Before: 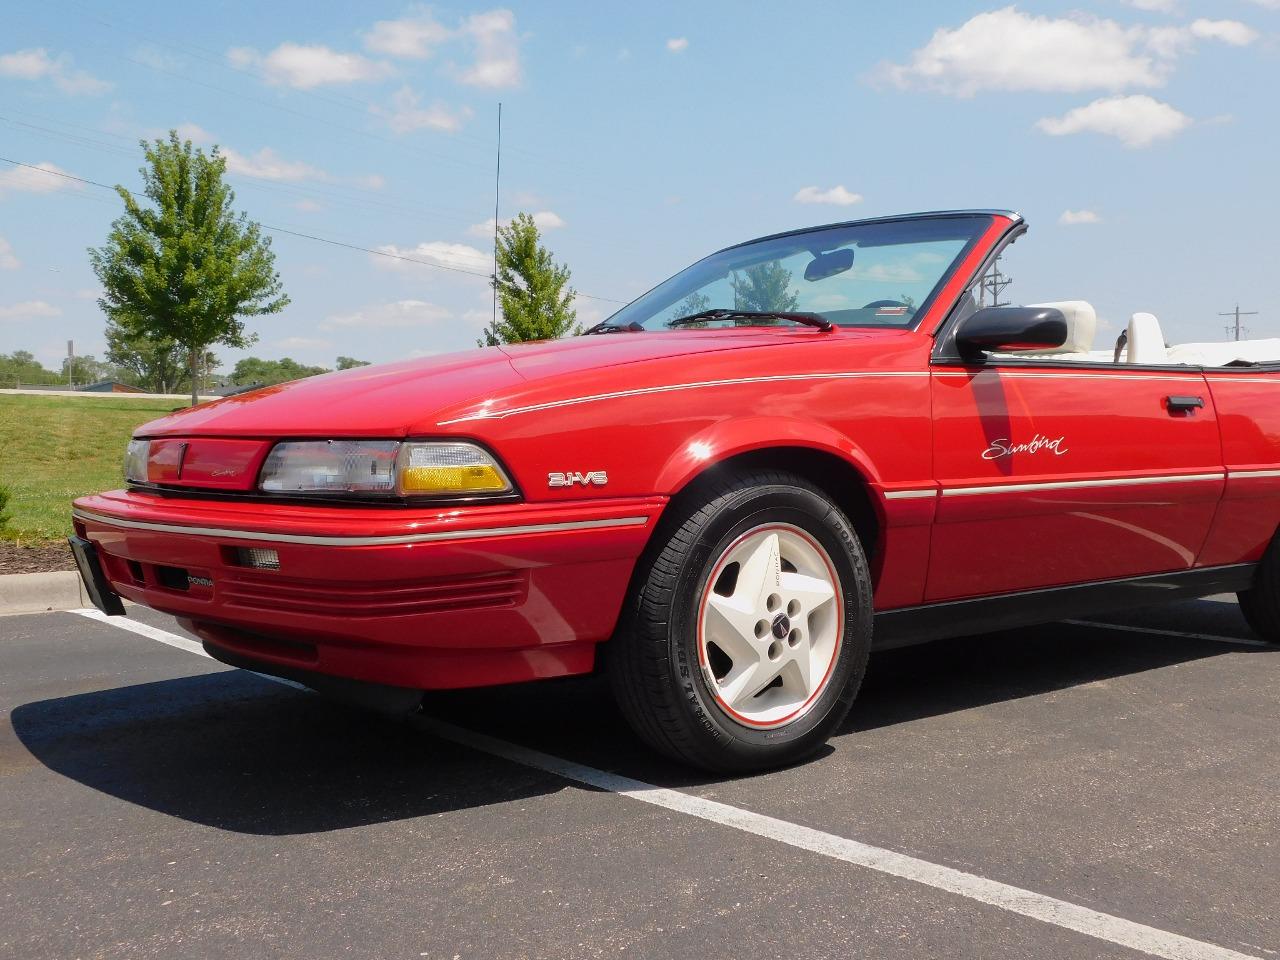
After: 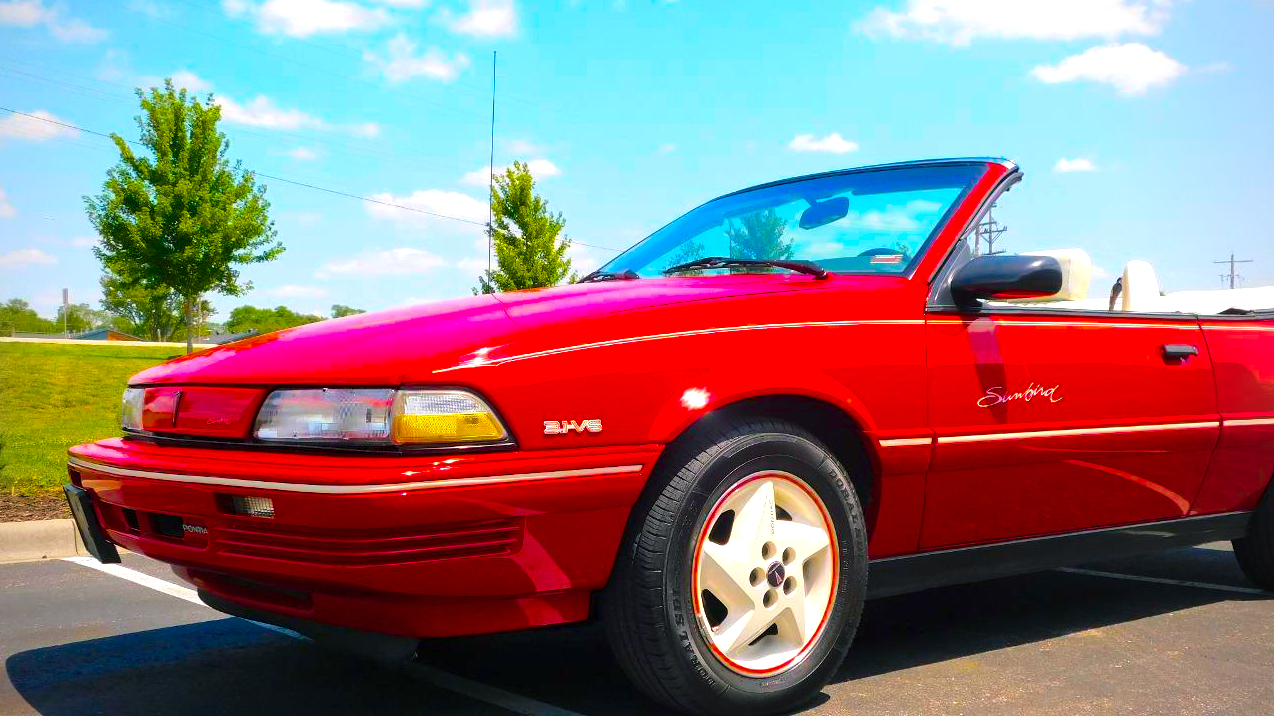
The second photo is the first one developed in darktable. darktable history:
crop: left 0.393%, top 5.495%, bottom 19.893%
exposure: exposure 0.61 EV, compensate exposure bias true, compensate highlight preservation false
color balance rgb: shadows lift › luminance -7.567%, shadows lift › chroma 2.317%, shadows lift › hue 198.35°, linear chroma grading › shadows -29.592%, linear chroma grading › global chroma 35.364%, perceptual saturation grading › global saturation 99.926%
vignetting: fall-off radius 60.58%
